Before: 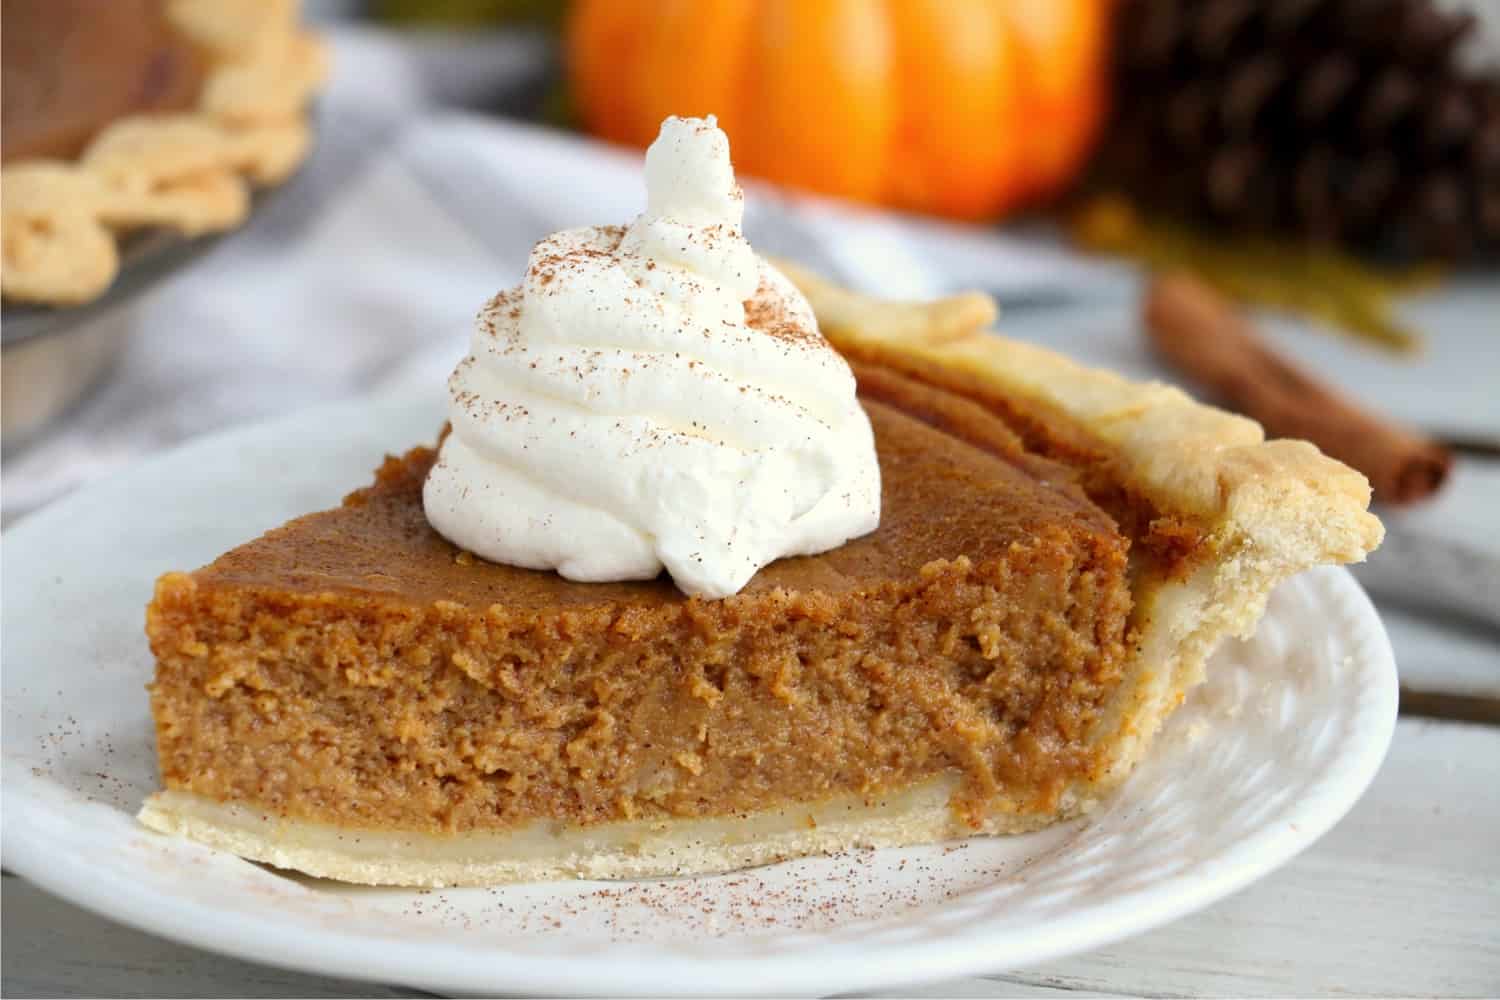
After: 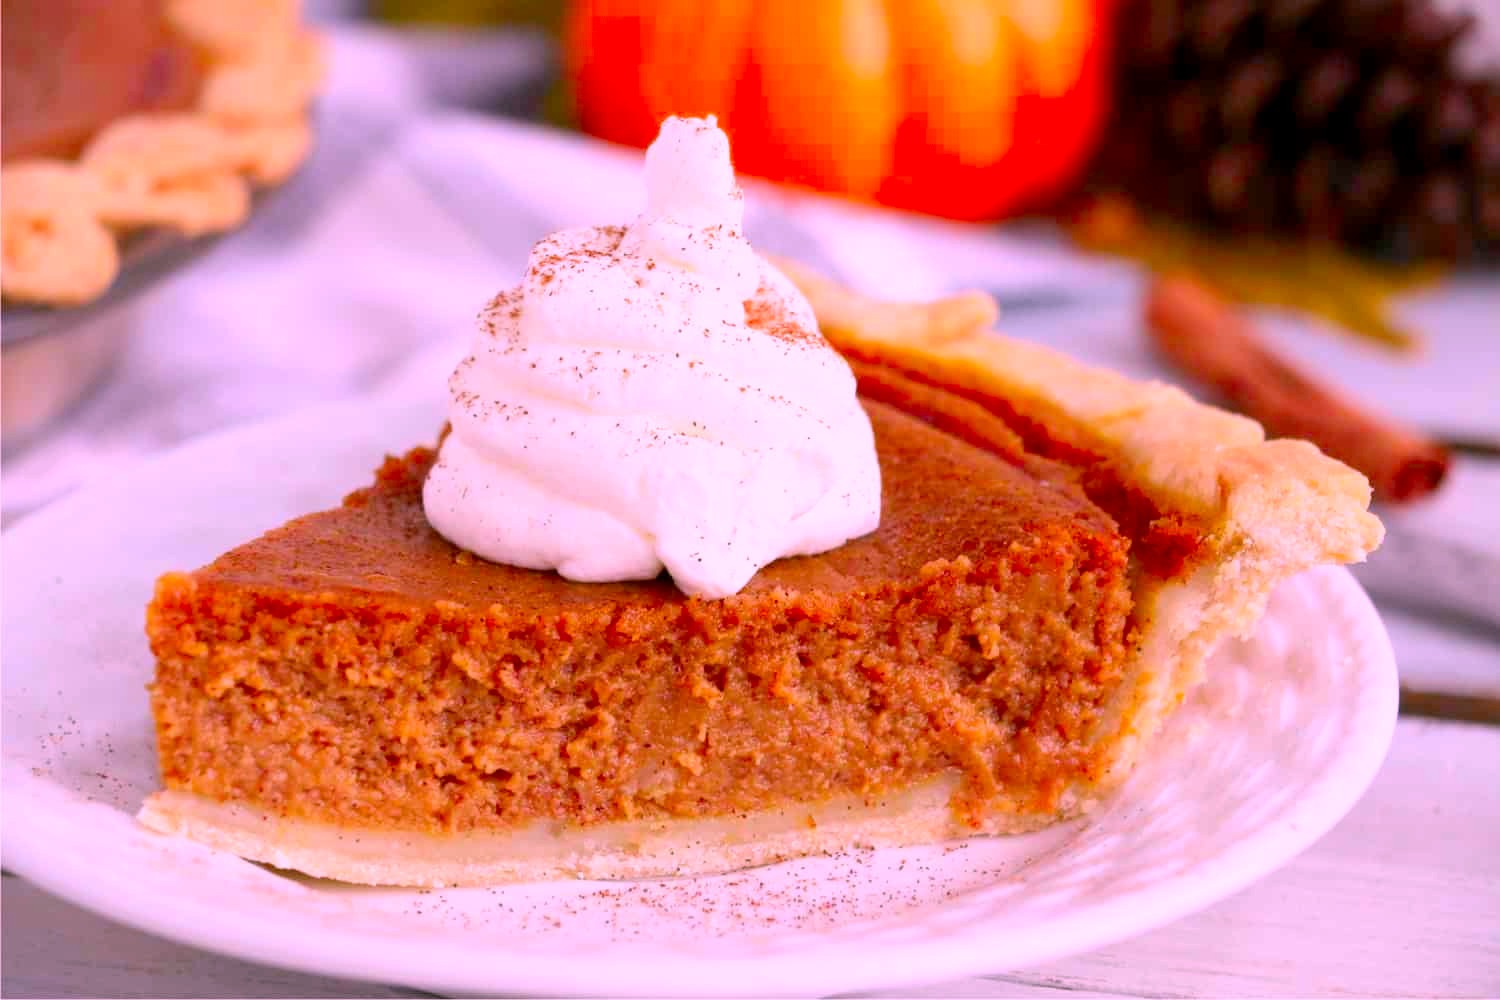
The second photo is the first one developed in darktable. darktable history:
base curve: curves: ch0 [(0, 0) (0.472, 0.455) (1, 1)], preserve colors none
color correction: highlights a* 19.5, highlights b* -11.53, saturation 1.69
